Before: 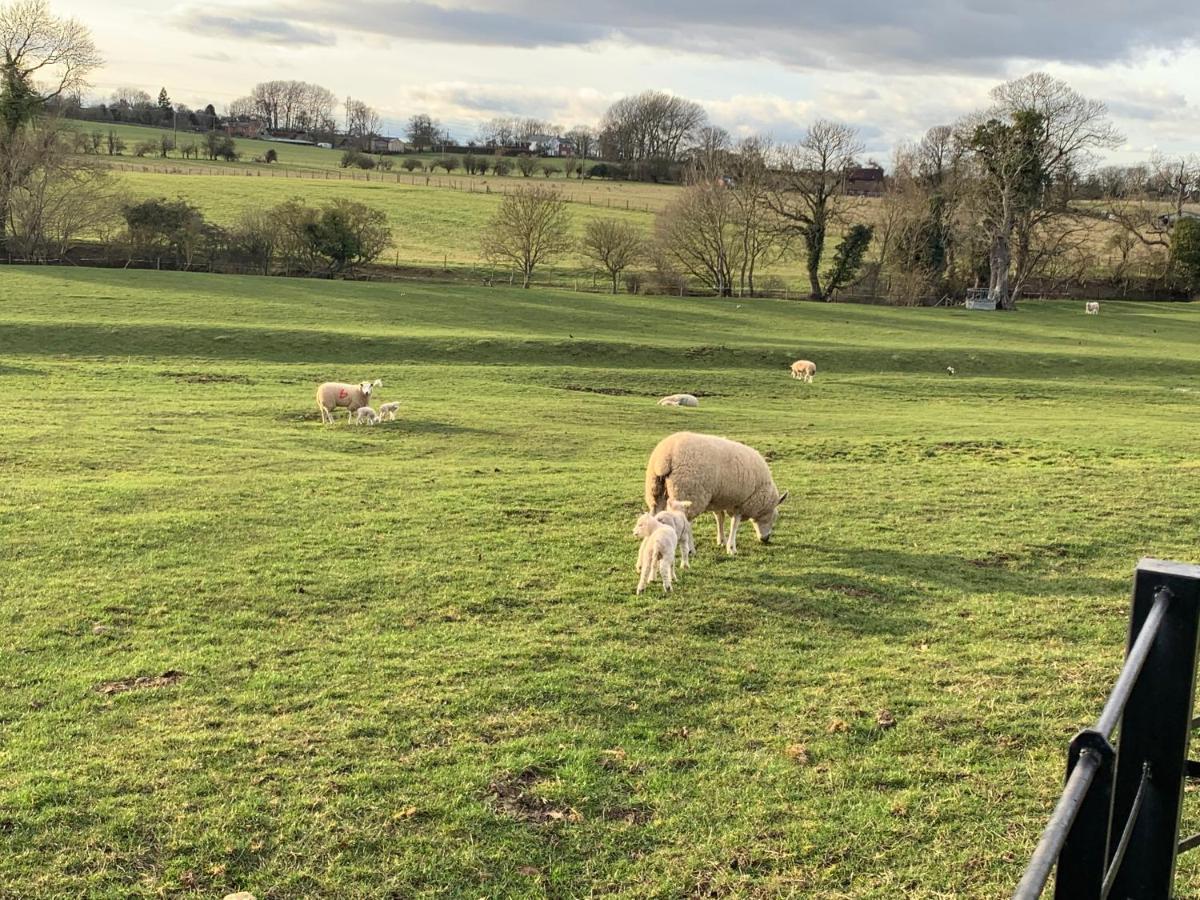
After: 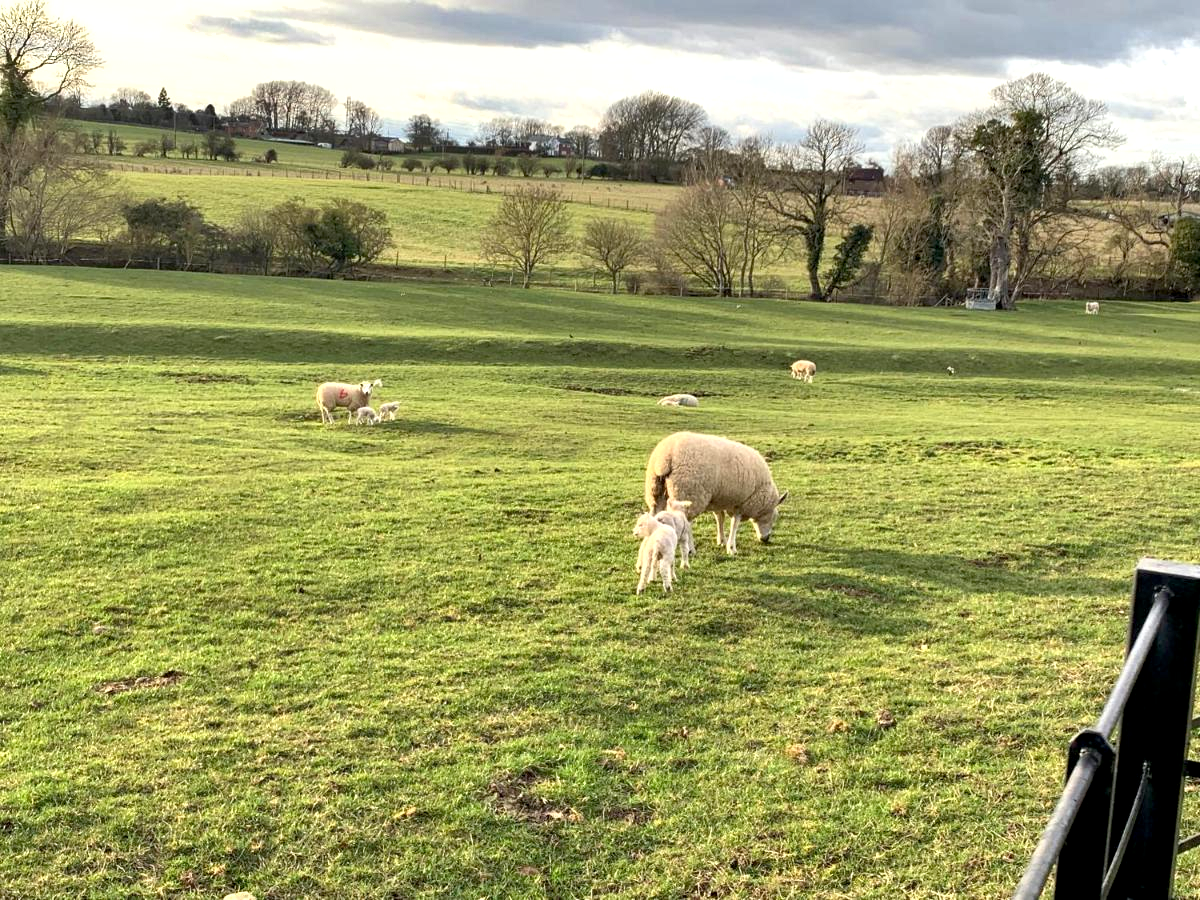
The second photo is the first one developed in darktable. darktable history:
shadows and highlights: shadows 32.83, highlights -47.7, soften with gaussian
exposure: black level correction 0.005, exposure 0.417 EV, compensate highlight preservation false
